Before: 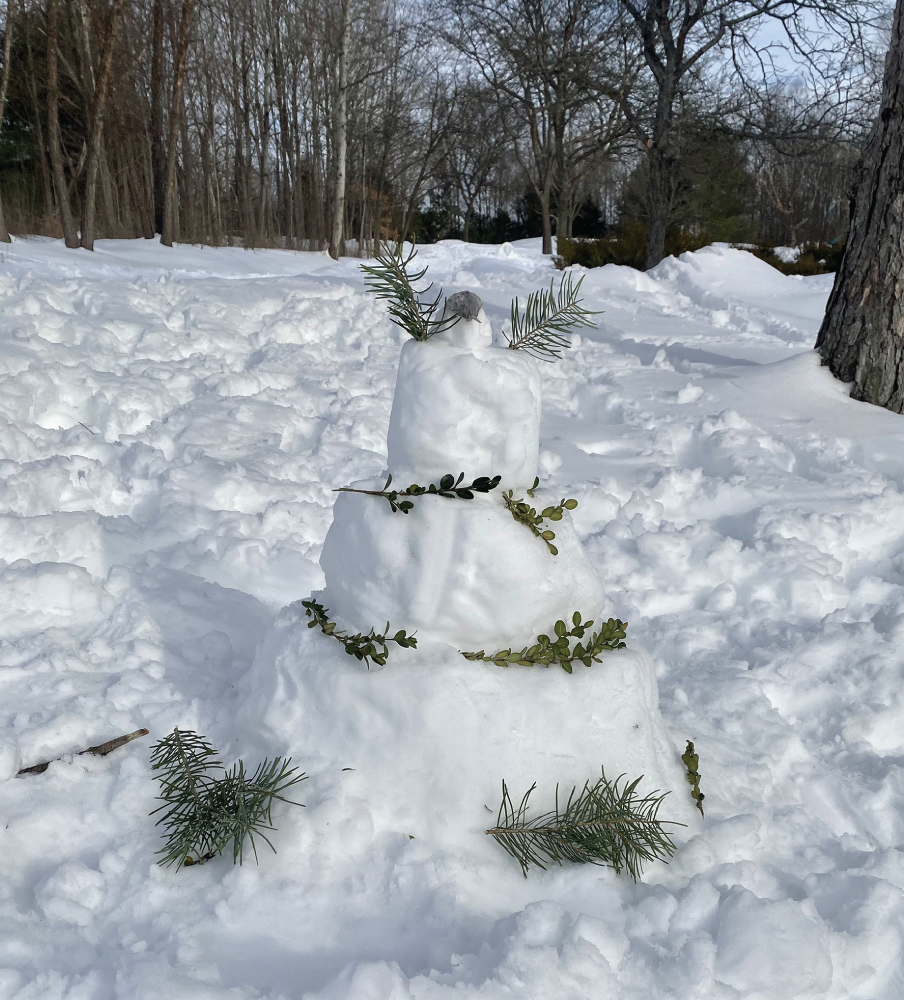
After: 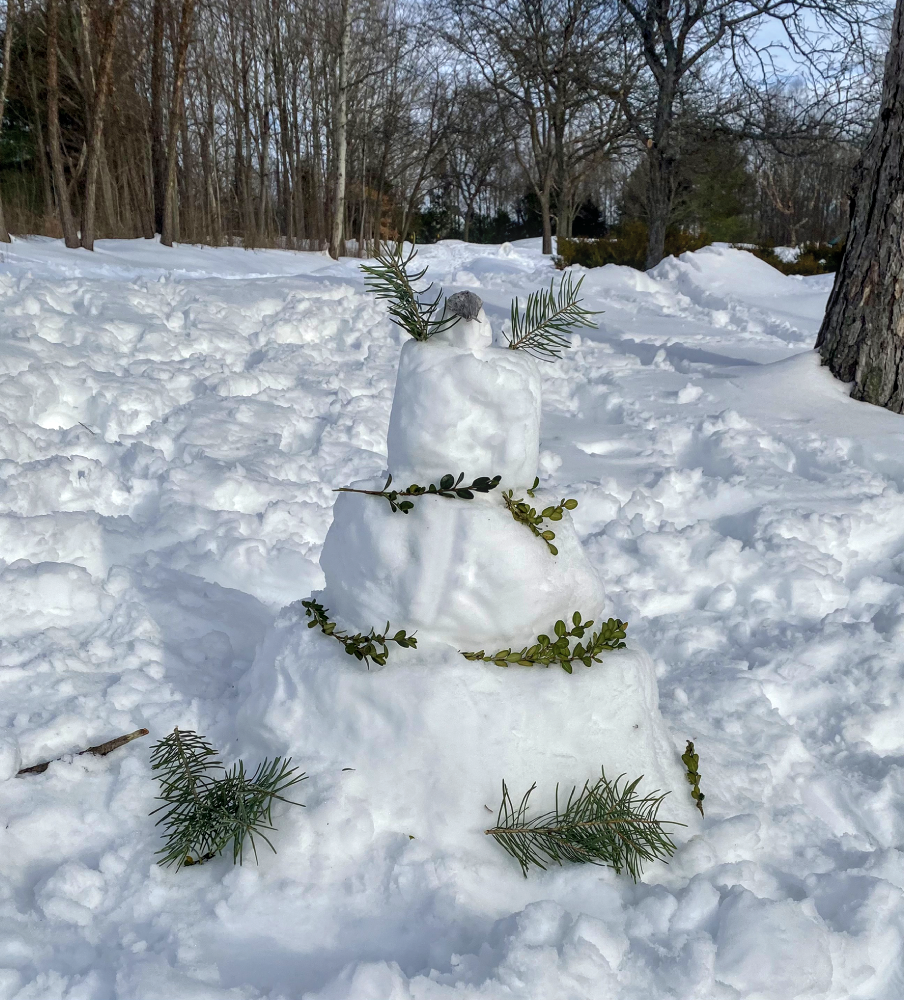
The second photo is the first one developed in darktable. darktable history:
local contrast: on, module defaults
color correction: highlights b* 0.038, saturation 1.31
